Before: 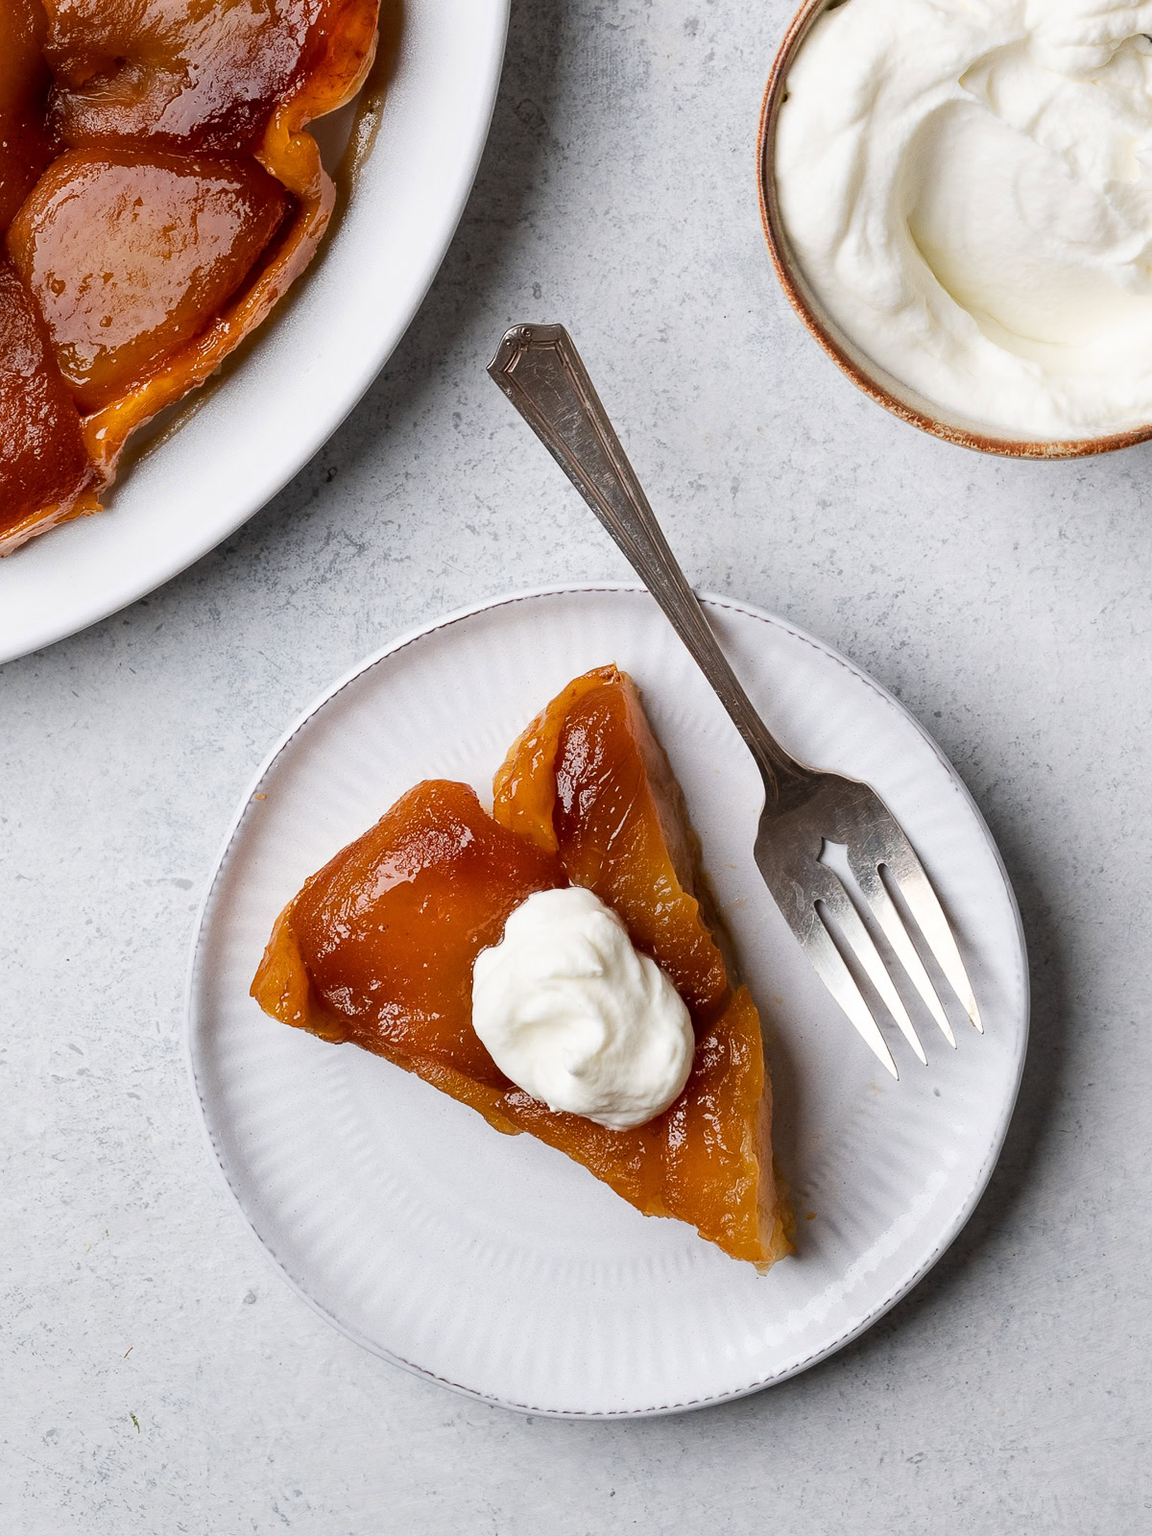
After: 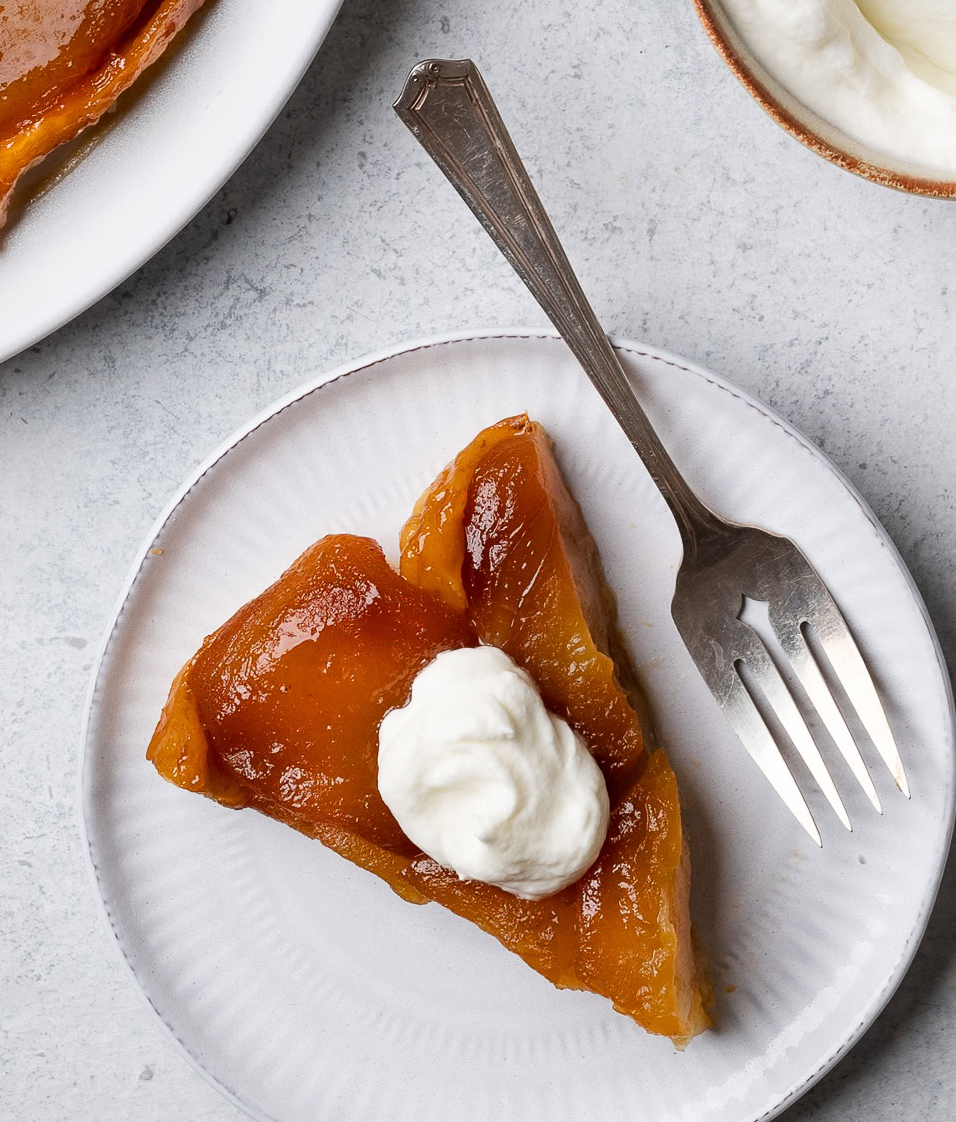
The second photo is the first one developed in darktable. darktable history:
crop: left 9.555%, top 17.435%, right 10.75%, bottom 12.379%
